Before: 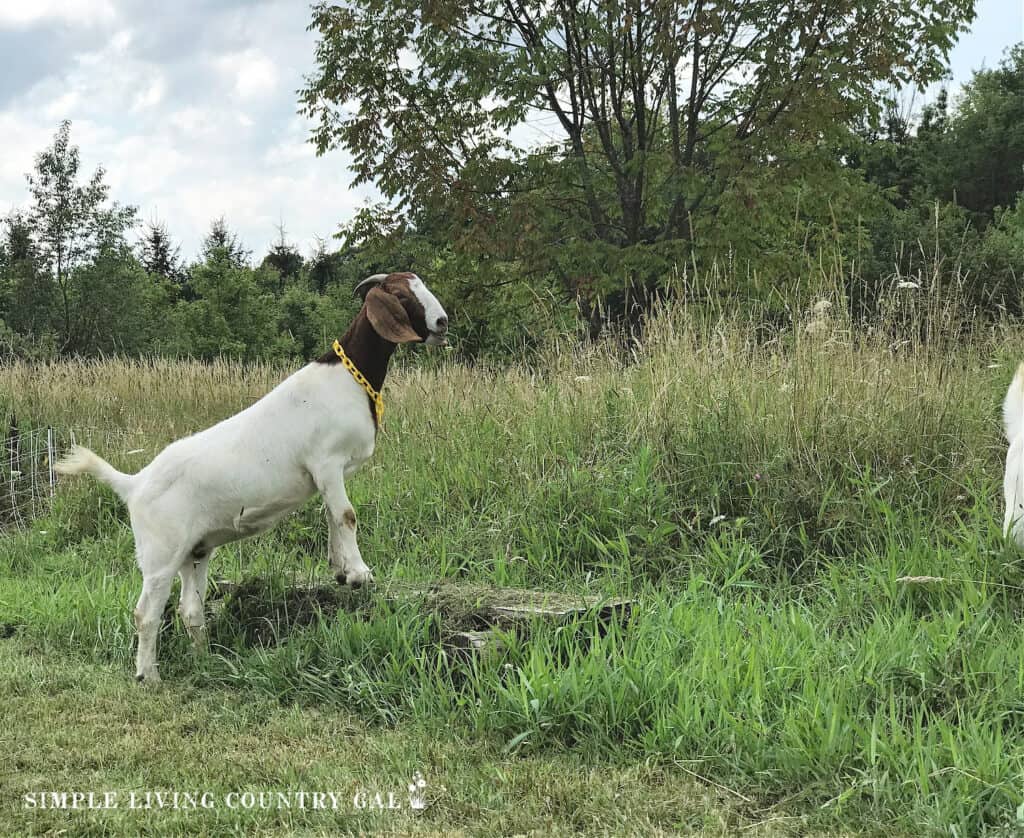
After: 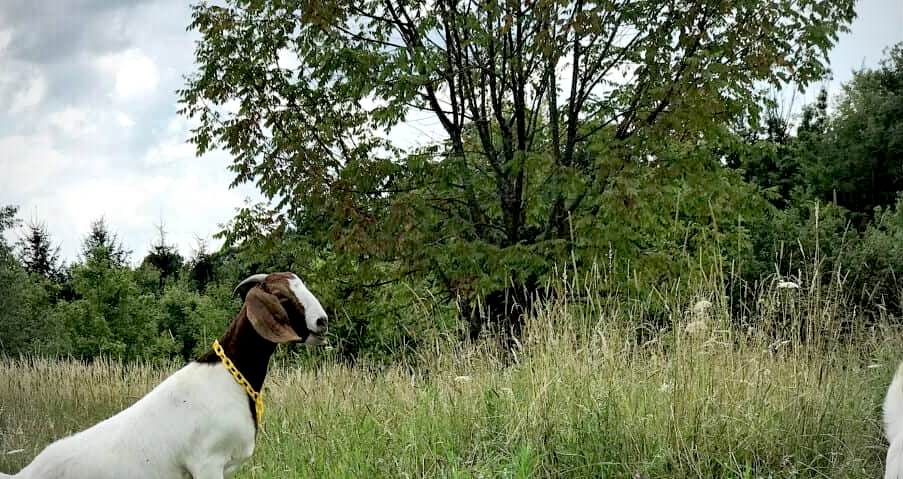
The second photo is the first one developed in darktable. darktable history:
crop and rotate: left 11.812%, bottom 42.776%
exposure: black level correction 0.025, exposure 0.182 EV, compensate highlight preservation false
shadows and highlights: shadows 43.71, white point adjustment -1.46, soften with gaussian
vignetting: on, module defaults
